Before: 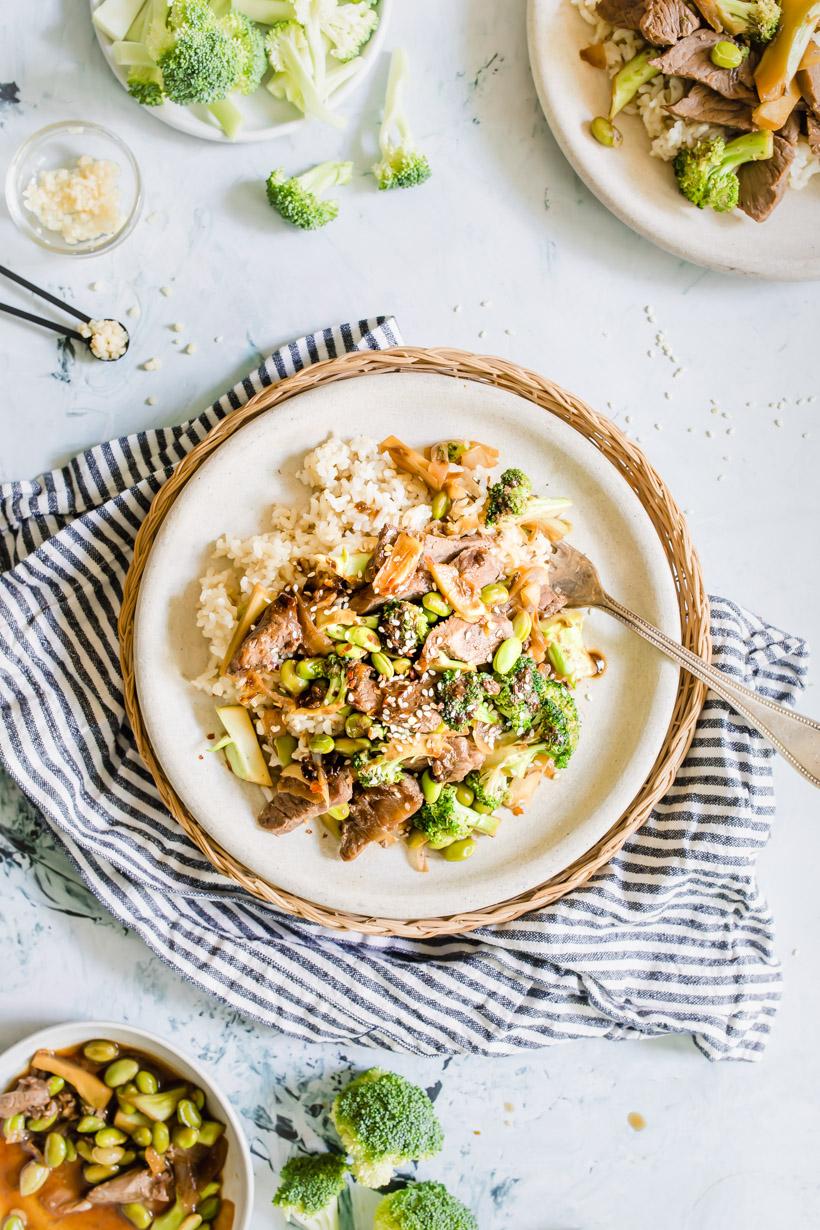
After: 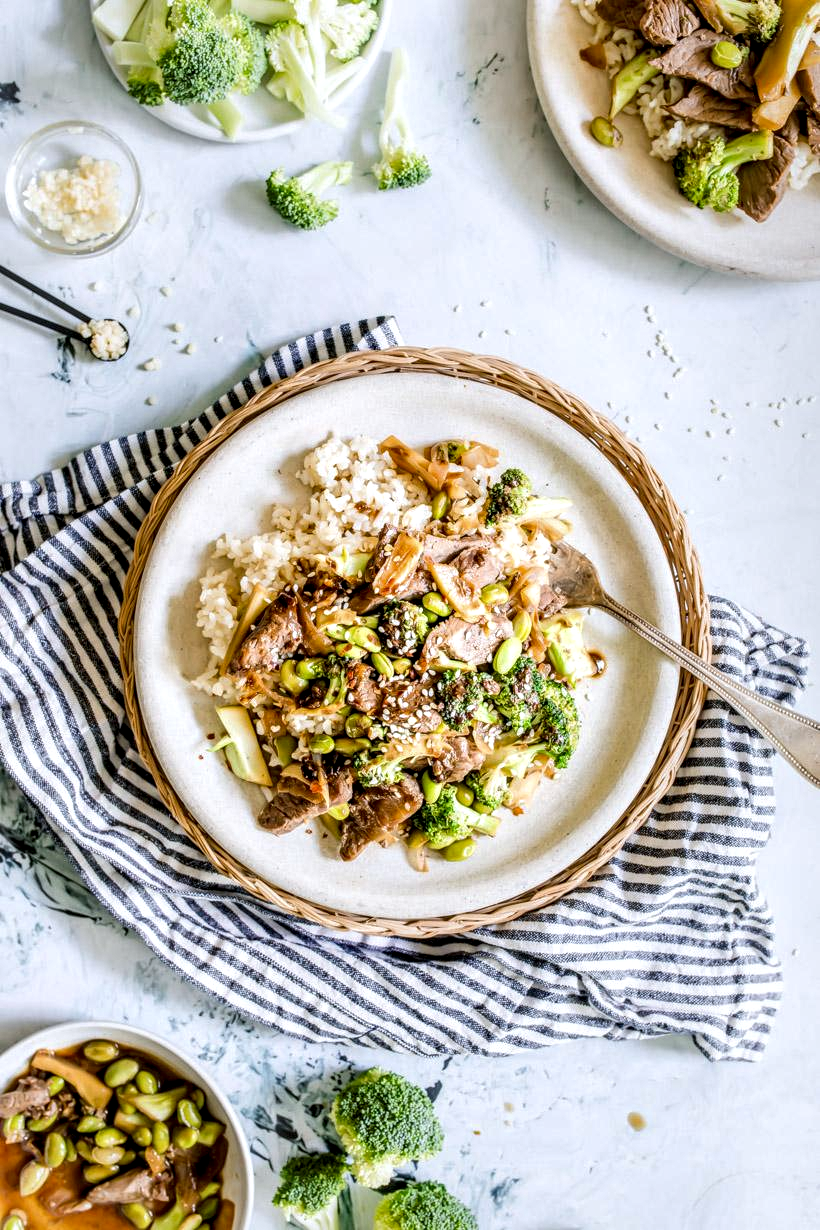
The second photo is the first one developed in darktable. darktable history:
white balance: red 0.983, blue 1.036
local contrast: highlights 60%, shadows 60%, detail 160%
